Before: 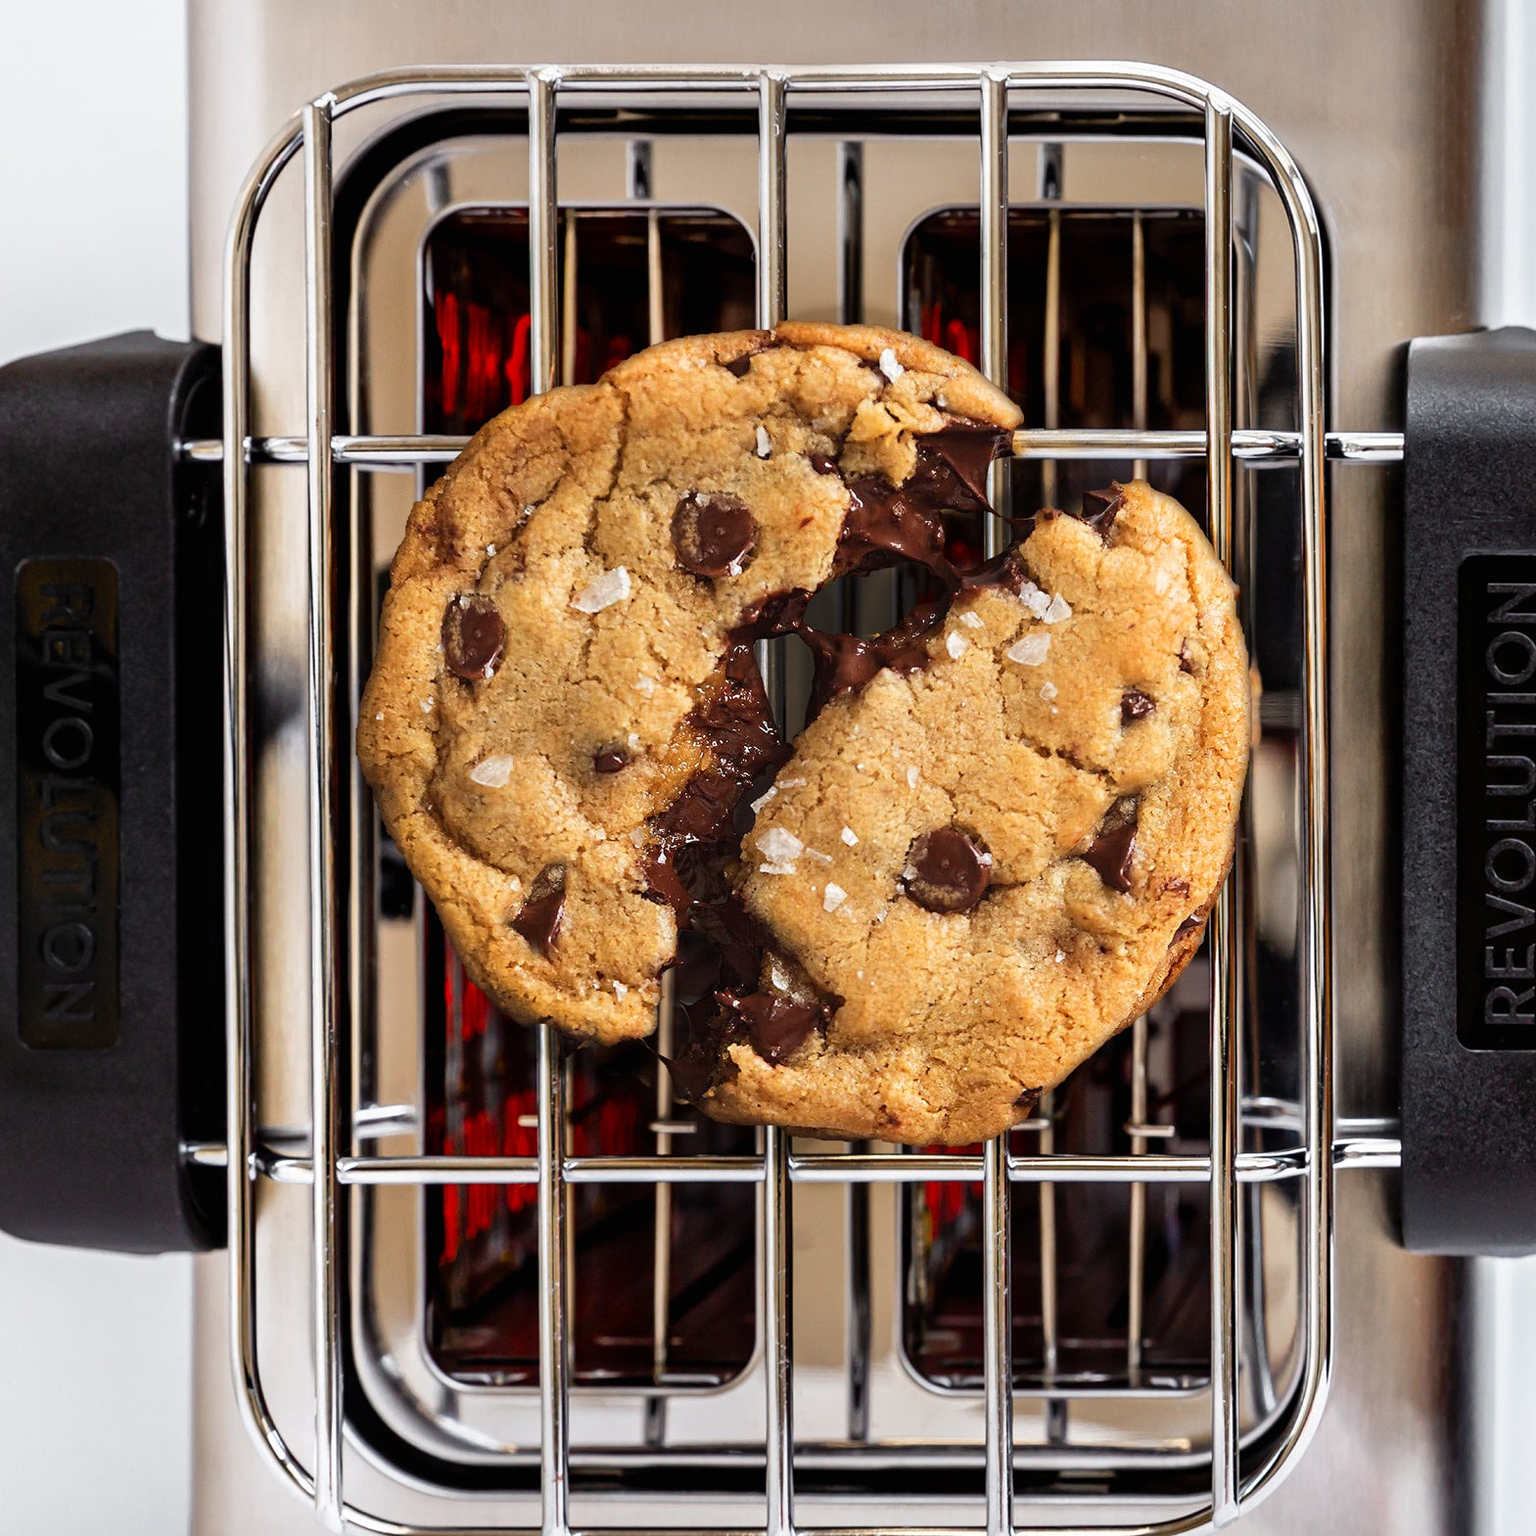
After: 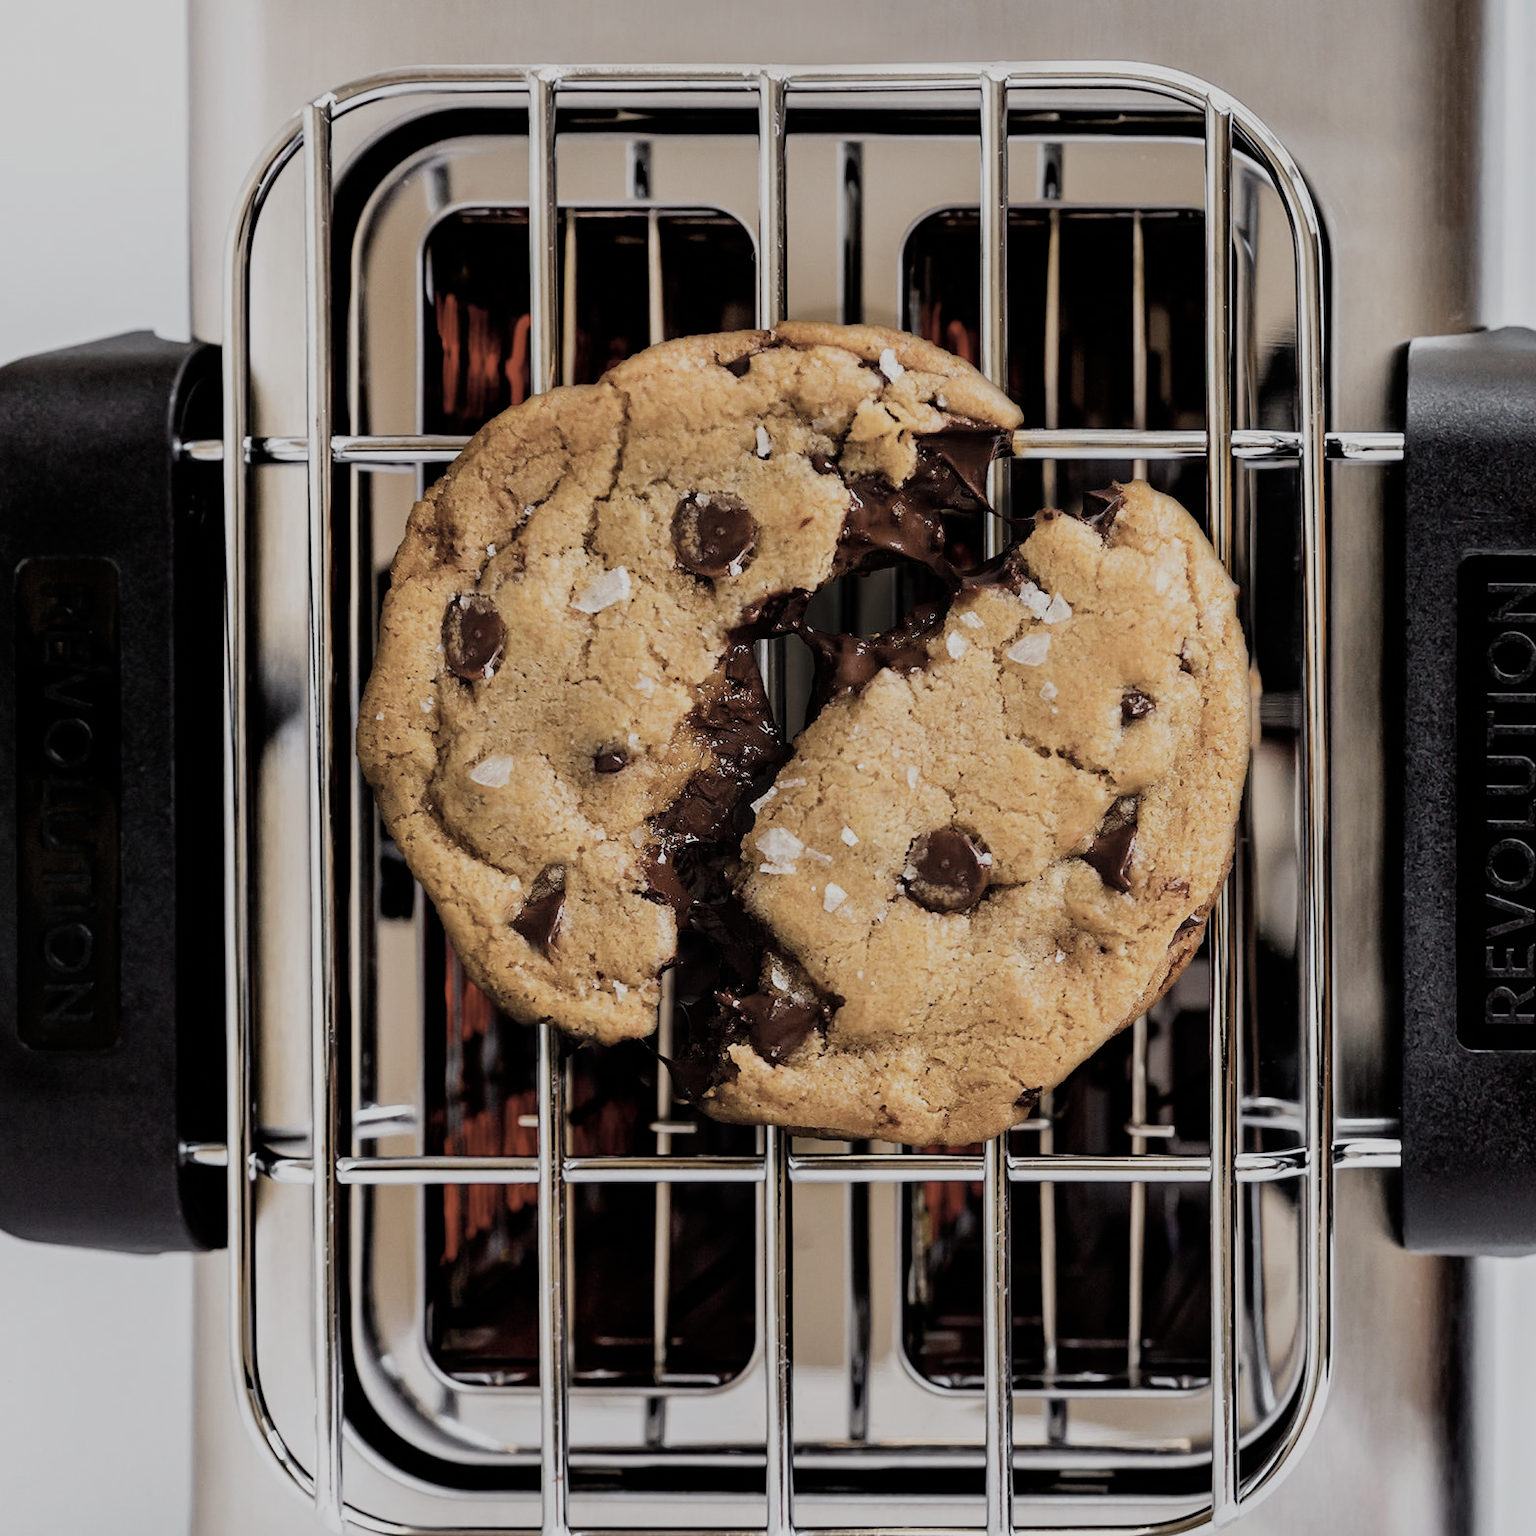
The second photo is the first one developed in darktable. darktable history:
color balance rgb: perceptual saturation grading › global saturation 20%, global vibrance 20%
filmic rgb: black relative exposure -7.32 EV, white relative exposure 5.09 EV, hardness 3.2
color correction: saturation 0.5
